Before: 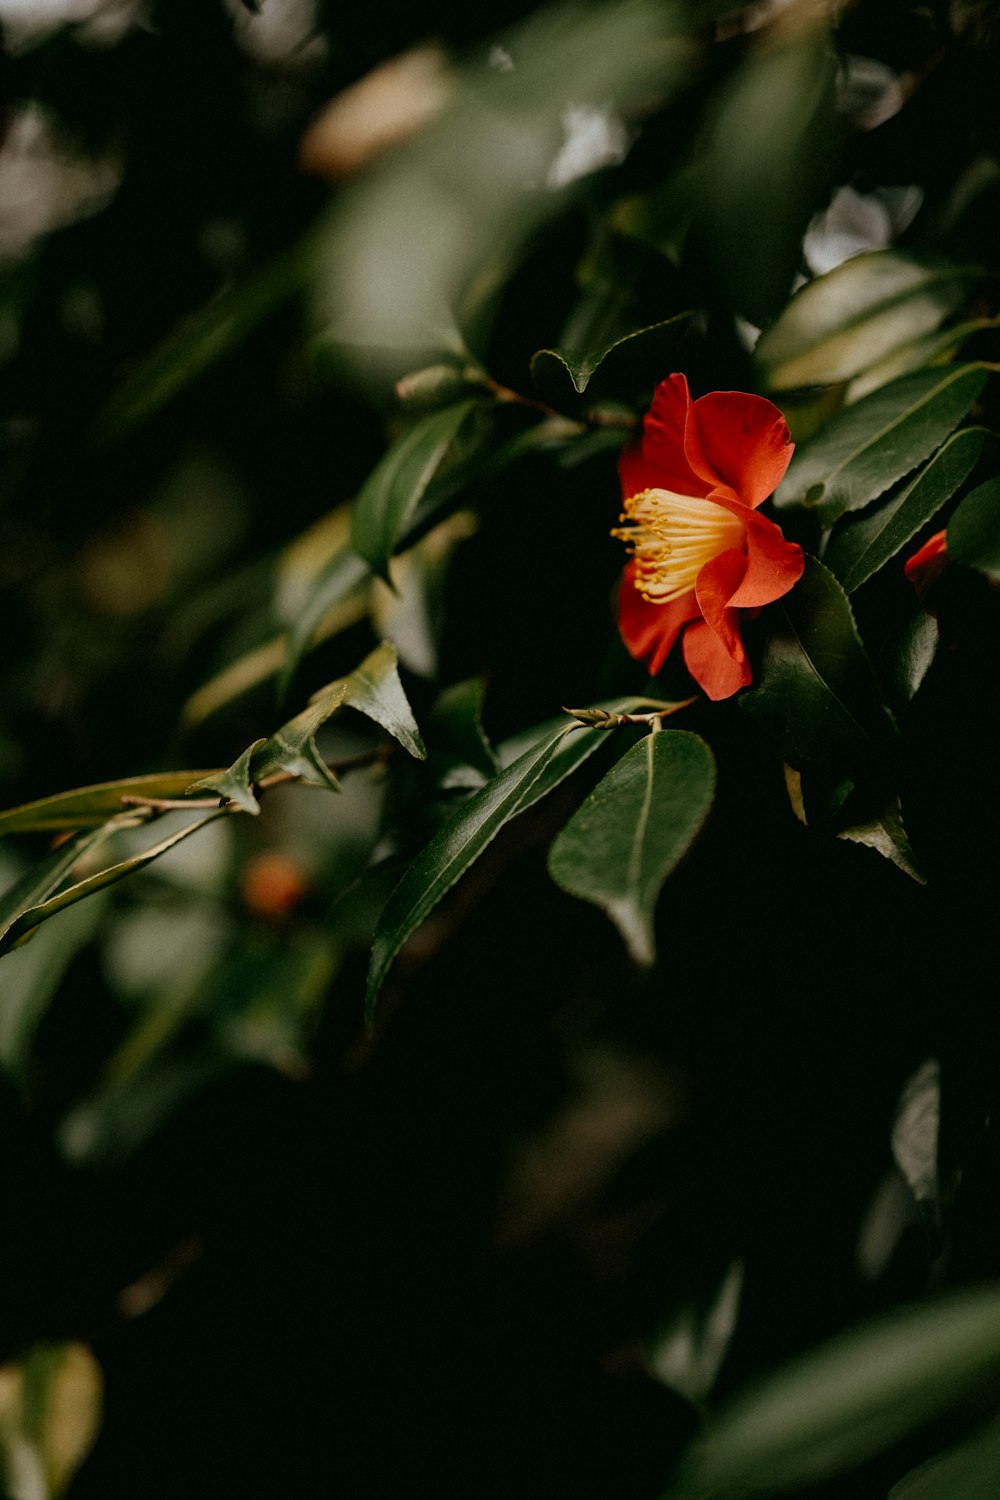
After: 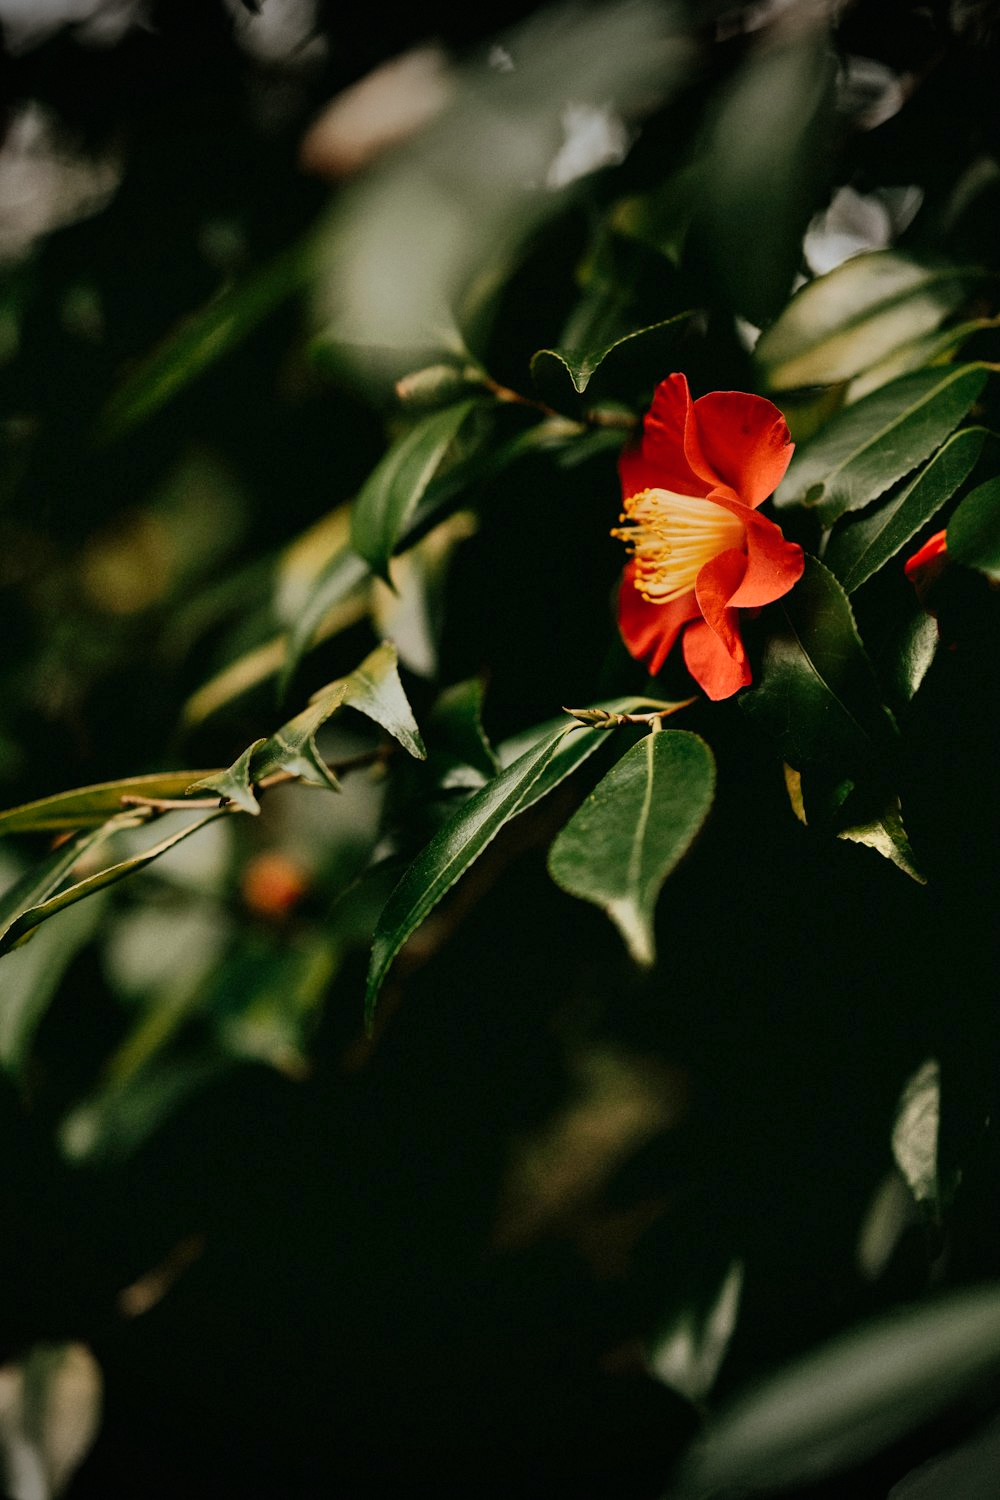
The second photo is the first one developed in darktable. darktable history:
vignetting: fall-off start 99.88%, width/height ratio 1.307
shadows and highlights: white point adjustment -3.65, highlights -63.78, soften with gaussian
